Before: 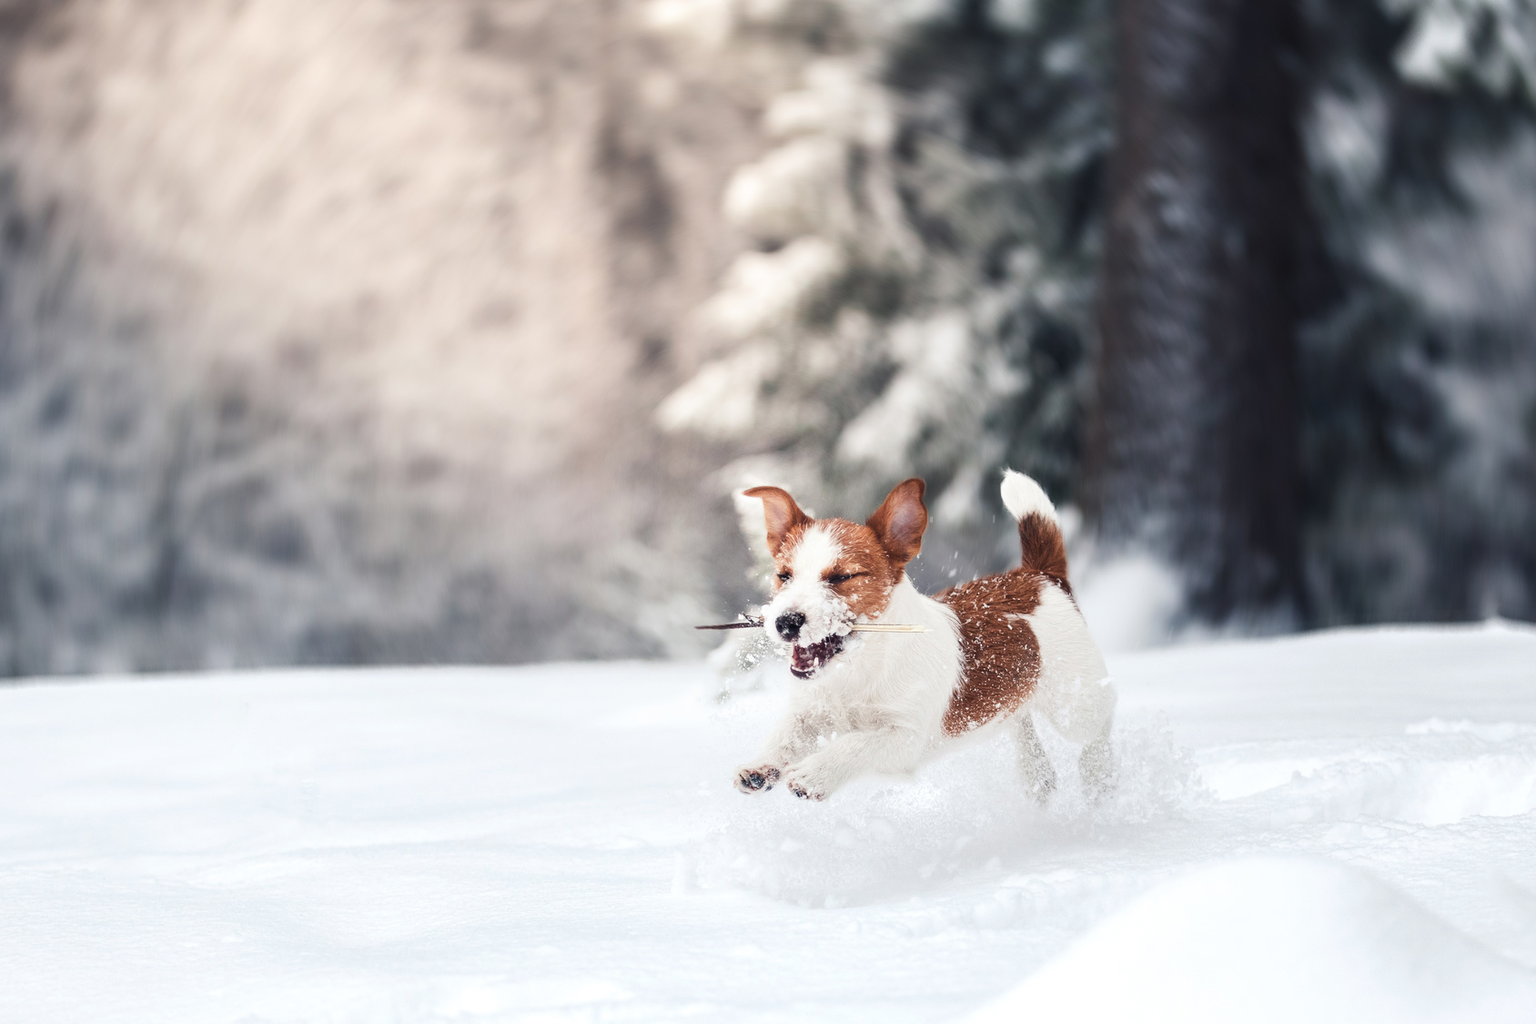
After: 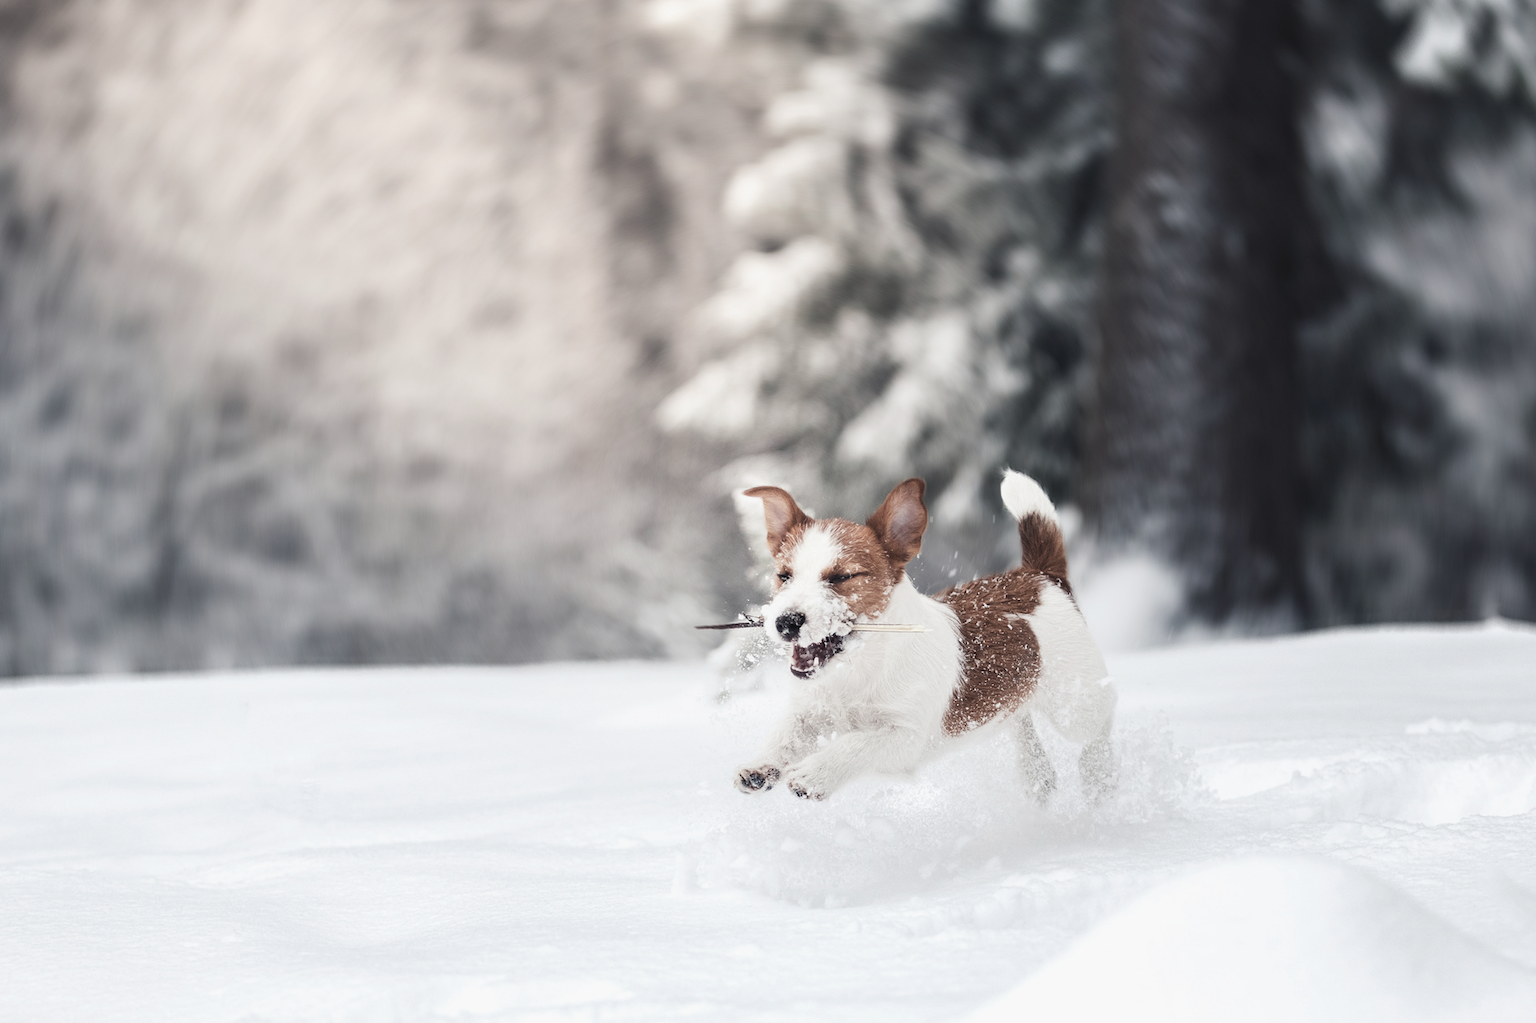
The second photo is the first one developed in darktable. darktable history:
contrast brightness saturation: contrast -0.046, saturation -0.411
